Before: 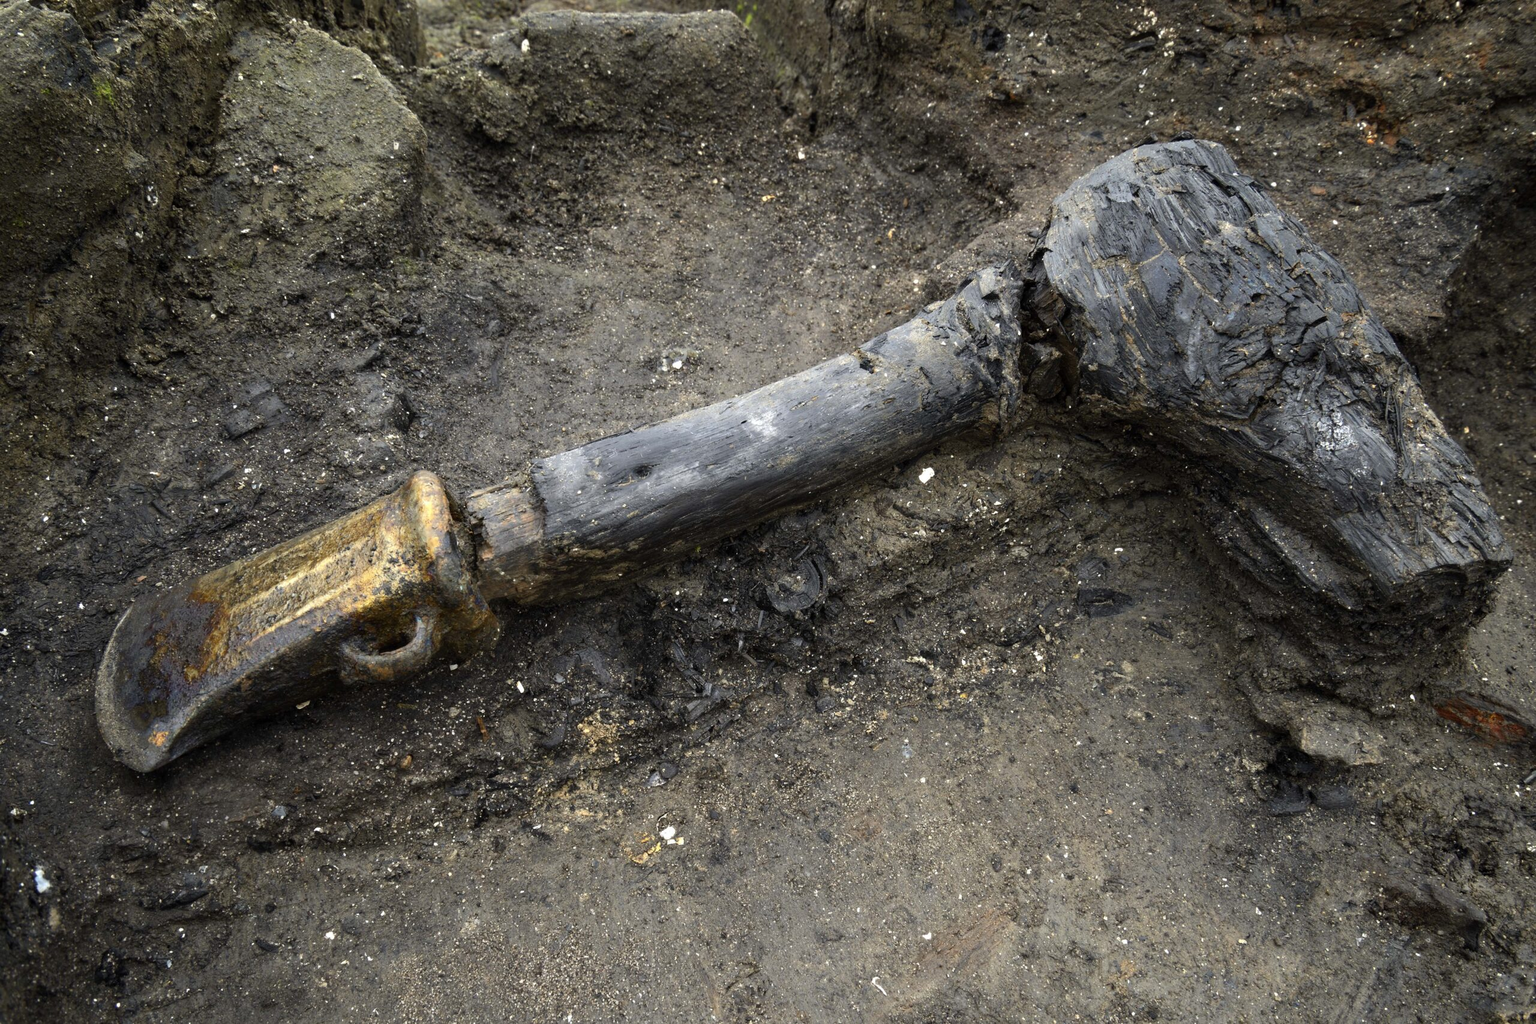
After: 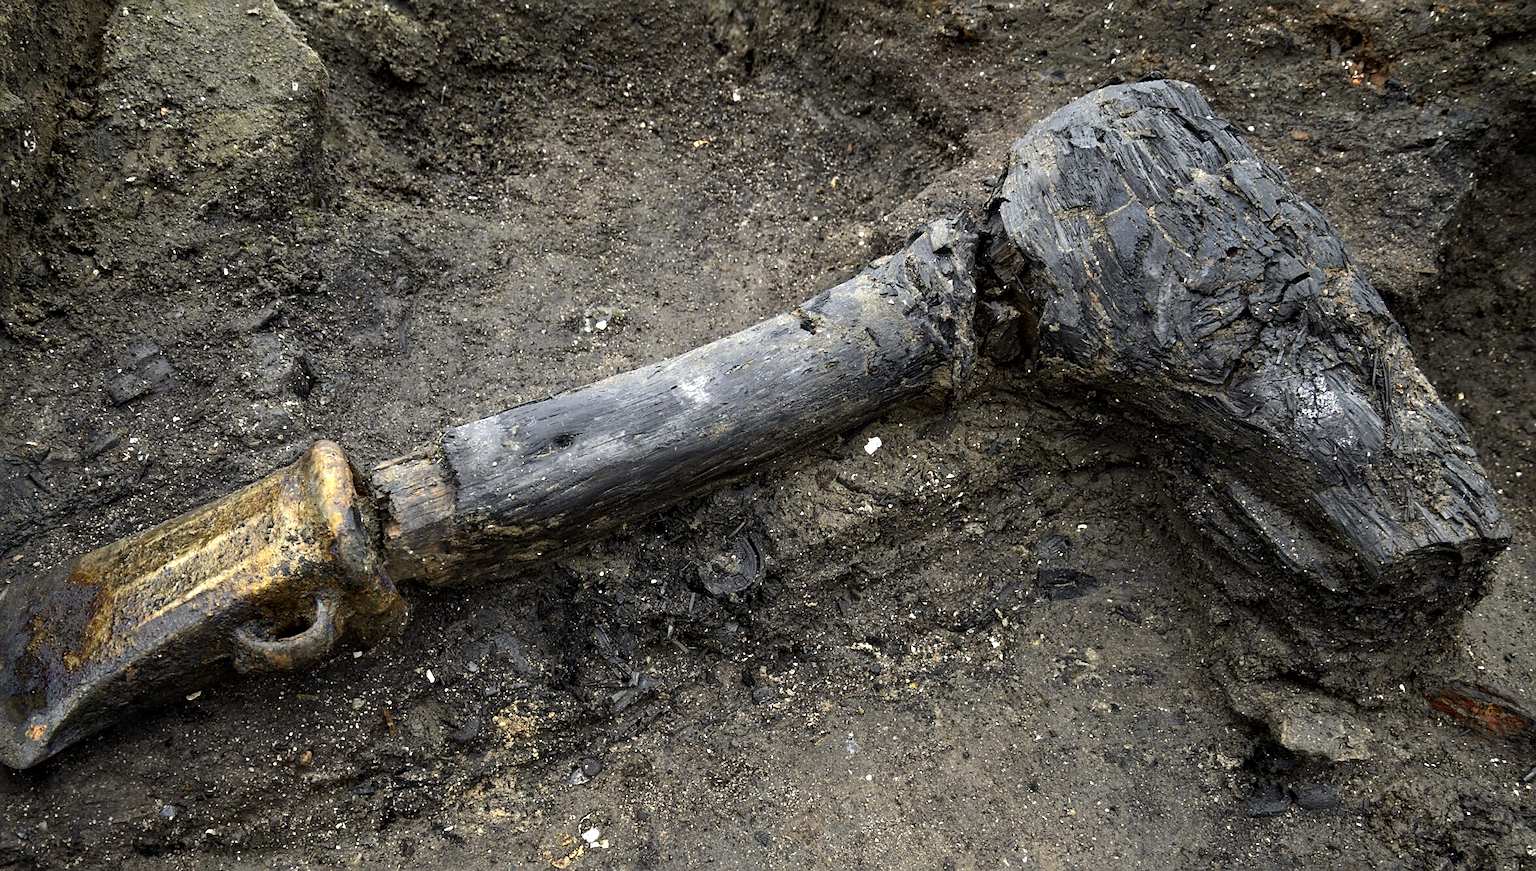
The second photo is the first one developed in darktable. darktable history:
crop: left 8.173%, top 6.556%, bottom 15.324%
sharpen: on, module defaults
local contrast: mode bilateral grid, contrast 31, coarseness 24, midtone range 0.2
